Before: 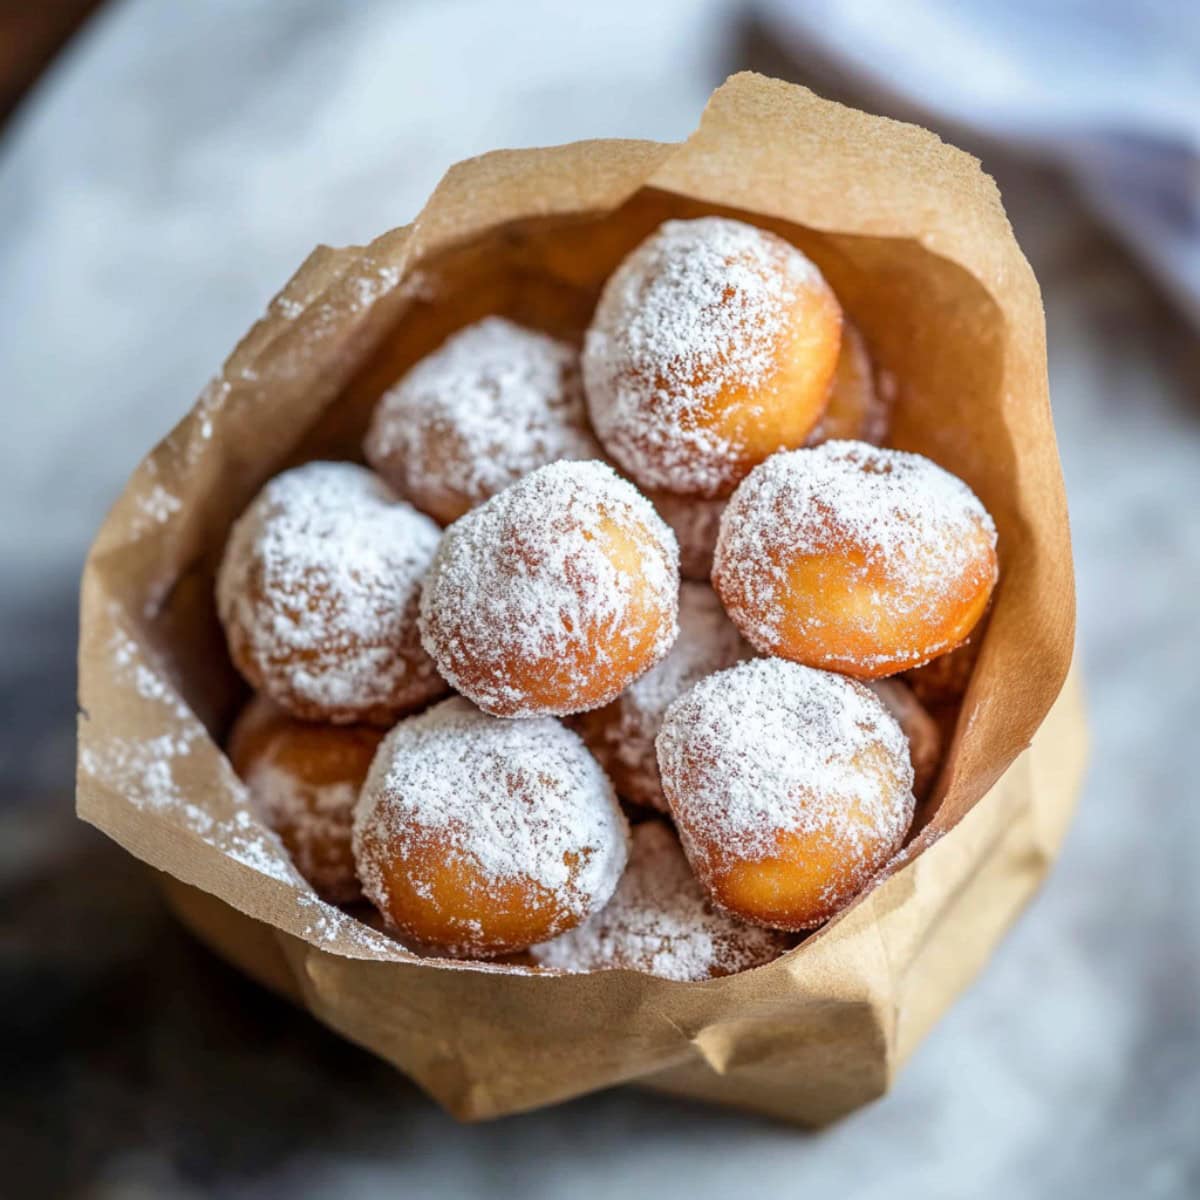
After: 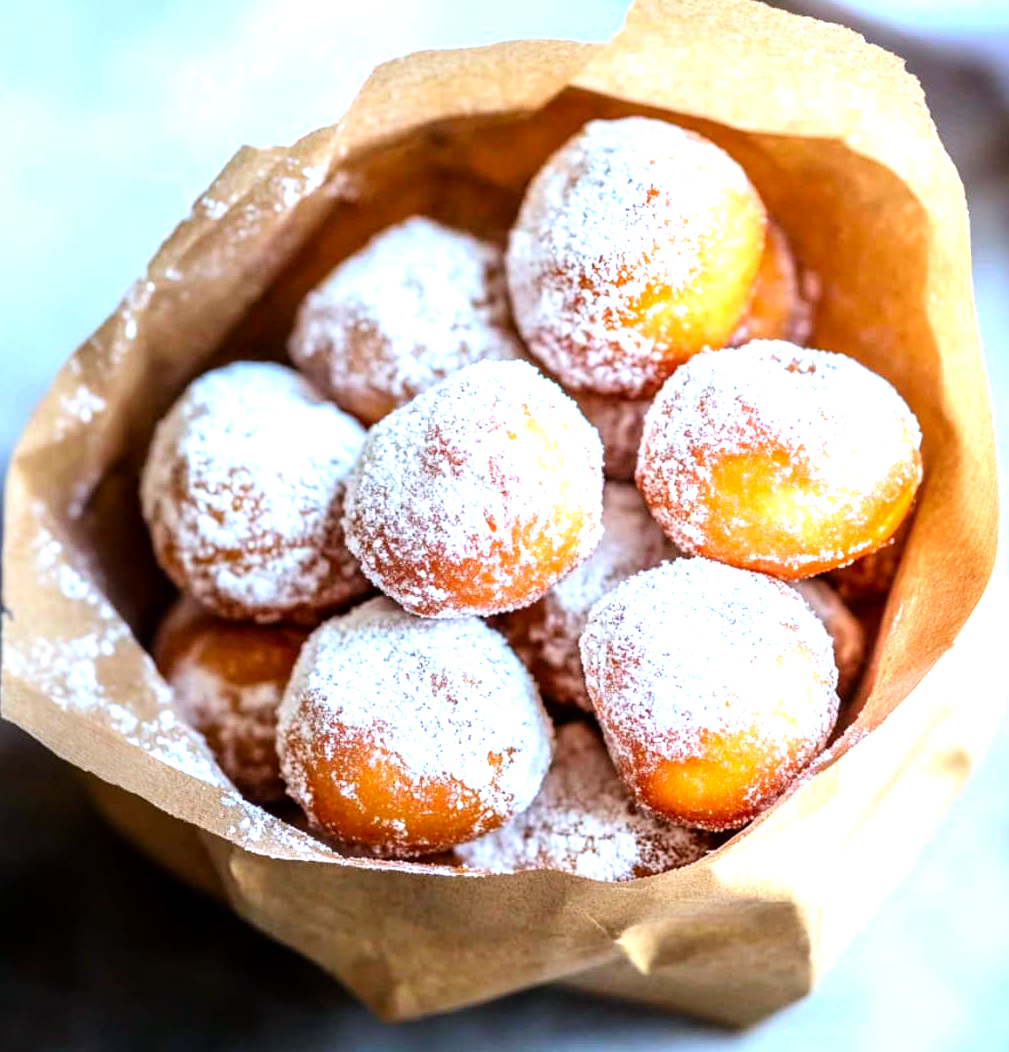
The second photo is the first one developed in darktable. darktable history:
tone equalizer: -8 EV -1.11 EV, -7 EV -0.985 EV, -6 EV -0.857 EV, -5 EV -0.543 EV, -3 EV 0.56 EV, -2 EV 0.878 EV, -1 EV 0.985 EV, +0 EV 1.06 EV
contrast brightness saturation: contrast 0.093, saturation 0.283
crop: left 6.372%, top 8.36%, right 9.533%, bottom 3.914%
color calibration: illuminant as shot in camera, x 0.369, y 0.376, temperature 4323.31 K
